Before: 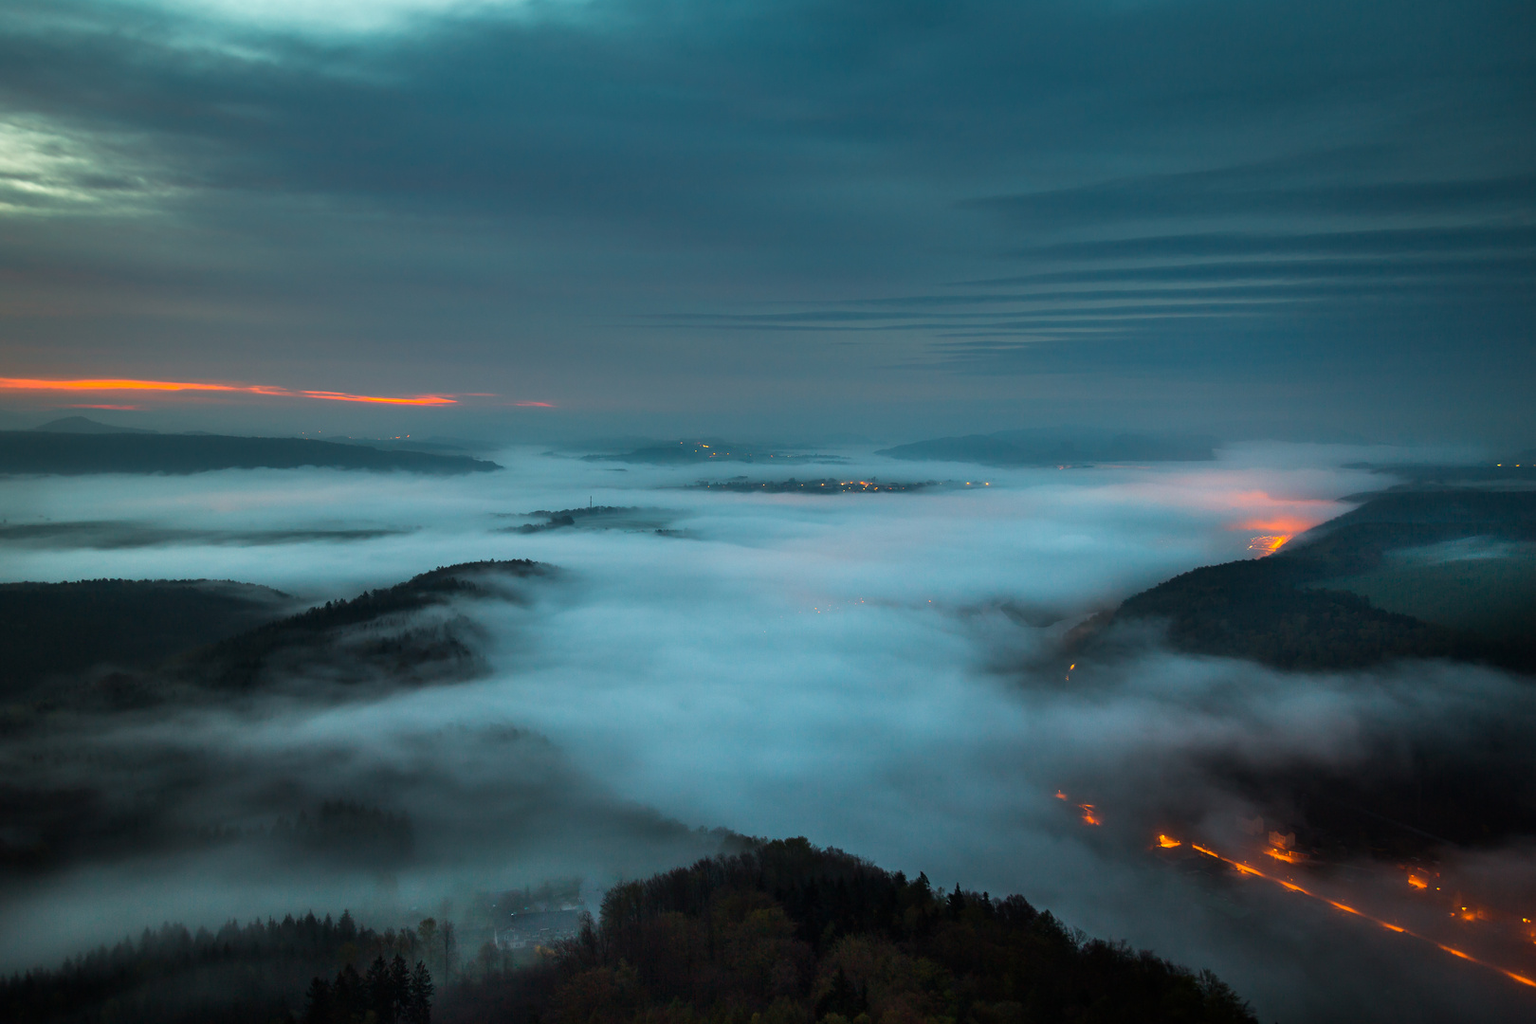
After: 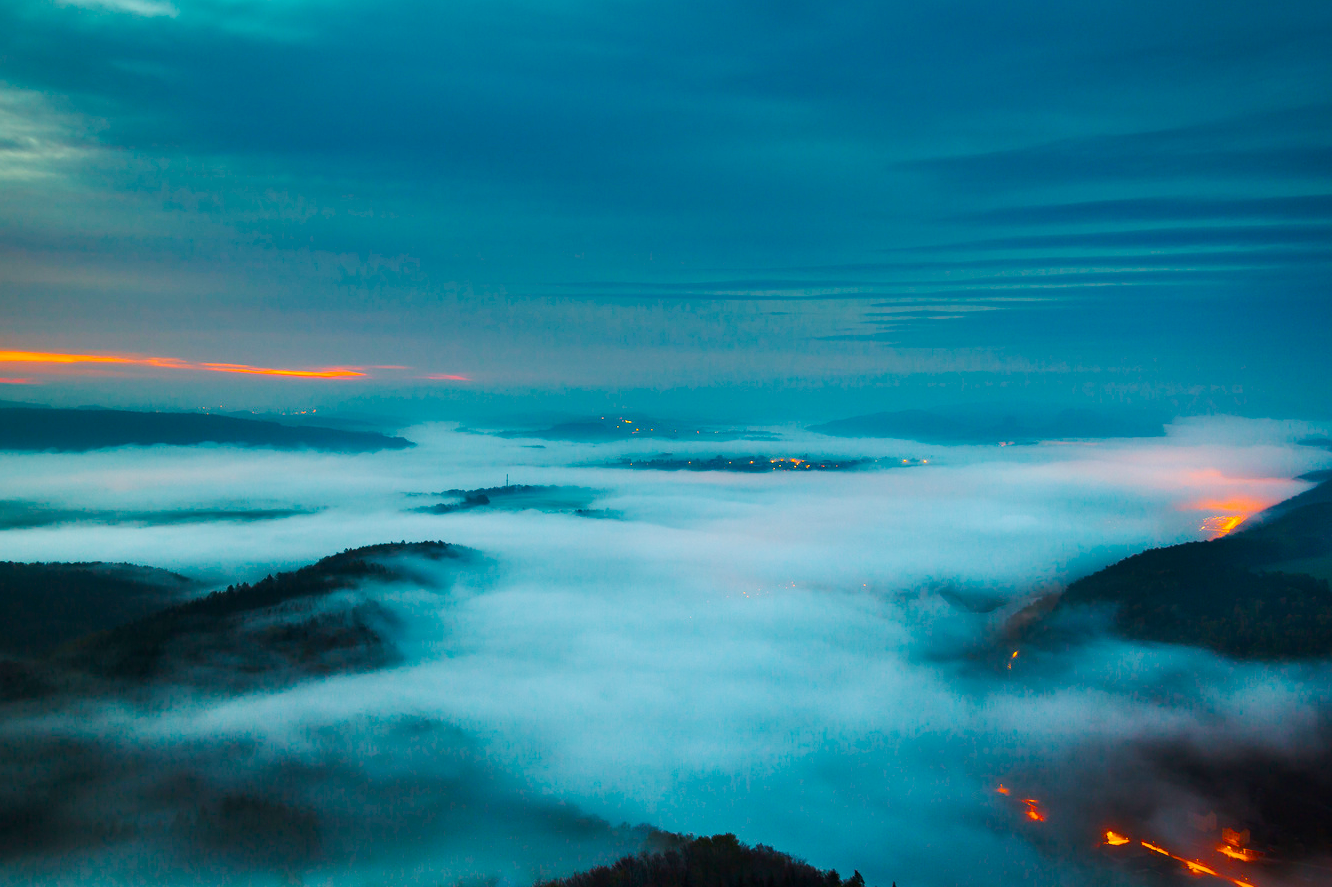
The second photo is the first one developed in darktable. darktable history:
crop and rotate: left 7.207%, top 4.585%, right 10.546%, bottom 13.212%
tone curve: curves: ch0 [(0, 0) (0.239, 0.248) (0.508, 0.606) (0.828, 0.878) (1, 1)]; ch1 [(0, 0) (0.401, 0.42) (0.45, 0.464) (0.492, 0.498) (0.511, 0.507) (0.561, 0.549) (0.688, 0.726) (1, 1)]; ch2 [(0, 0) (0.411, 0.433) (0.5, 0.504) (0.545, 0.574) (1, 1)], preserve colors none
color balance rgb: linear chroma grading › global chroma 14.624%, perceptual saturation grading › global saturation 34.814%, perceptual saturation grading › highlights -29.88%, perceptual saturation grading › shadows 34.998%, perceptual brilliance grading › highlights 2.952%
